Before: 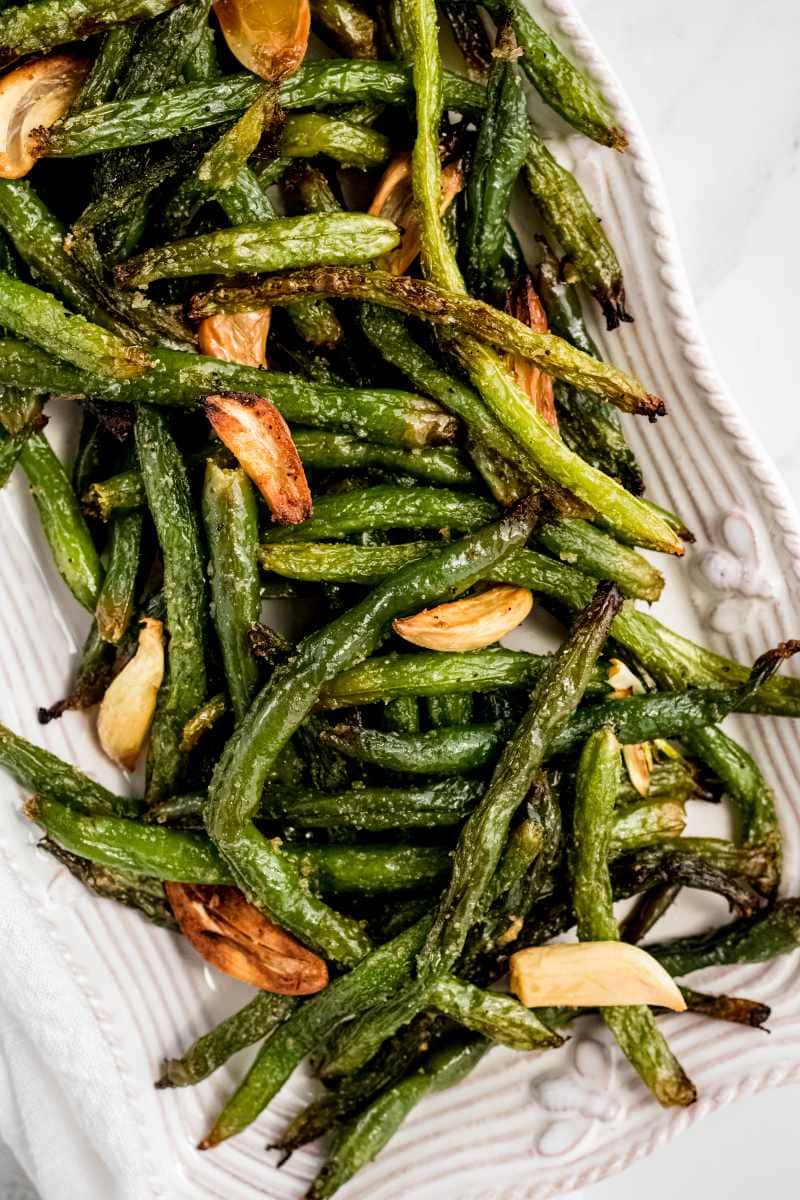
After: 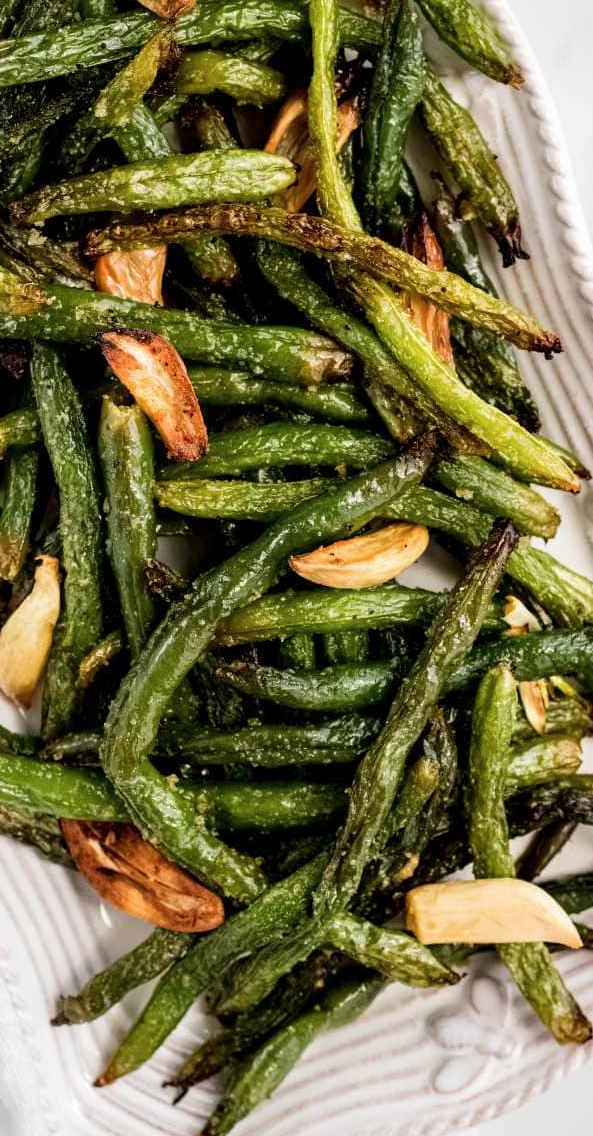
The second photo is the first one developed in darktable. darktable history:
contrast brightness saturation: saturation -0.05
crop and rotate: left 13.15%, top 5.251%, right 12.609%
